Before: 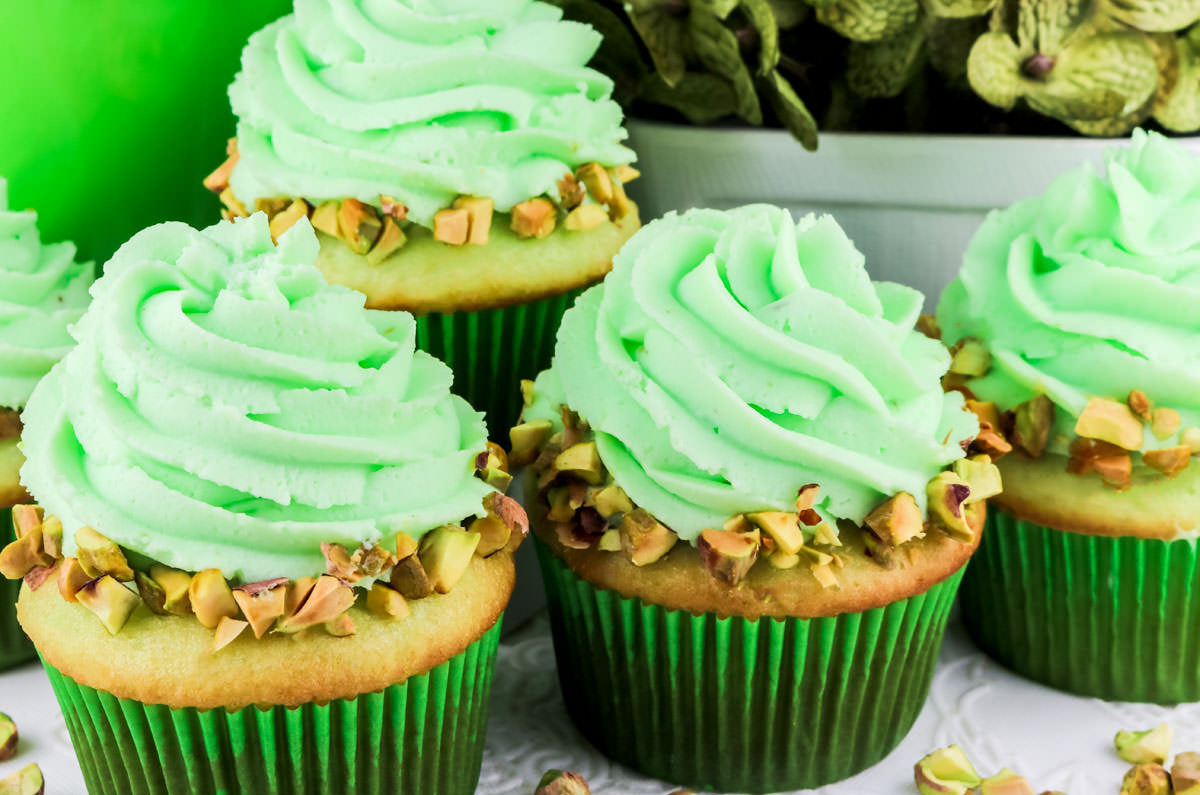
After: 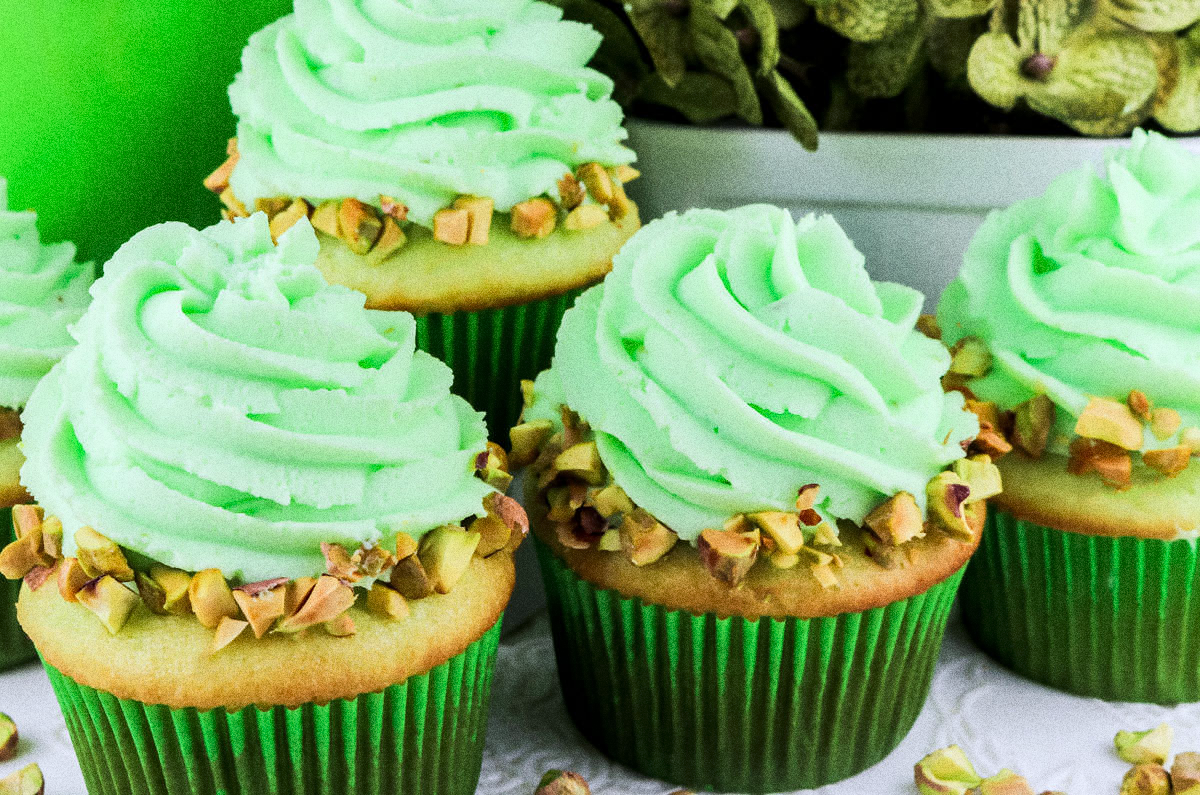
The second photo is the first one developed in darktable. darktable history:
grain: strength 49.07%
white balance: red 0.976, blue 1.04
